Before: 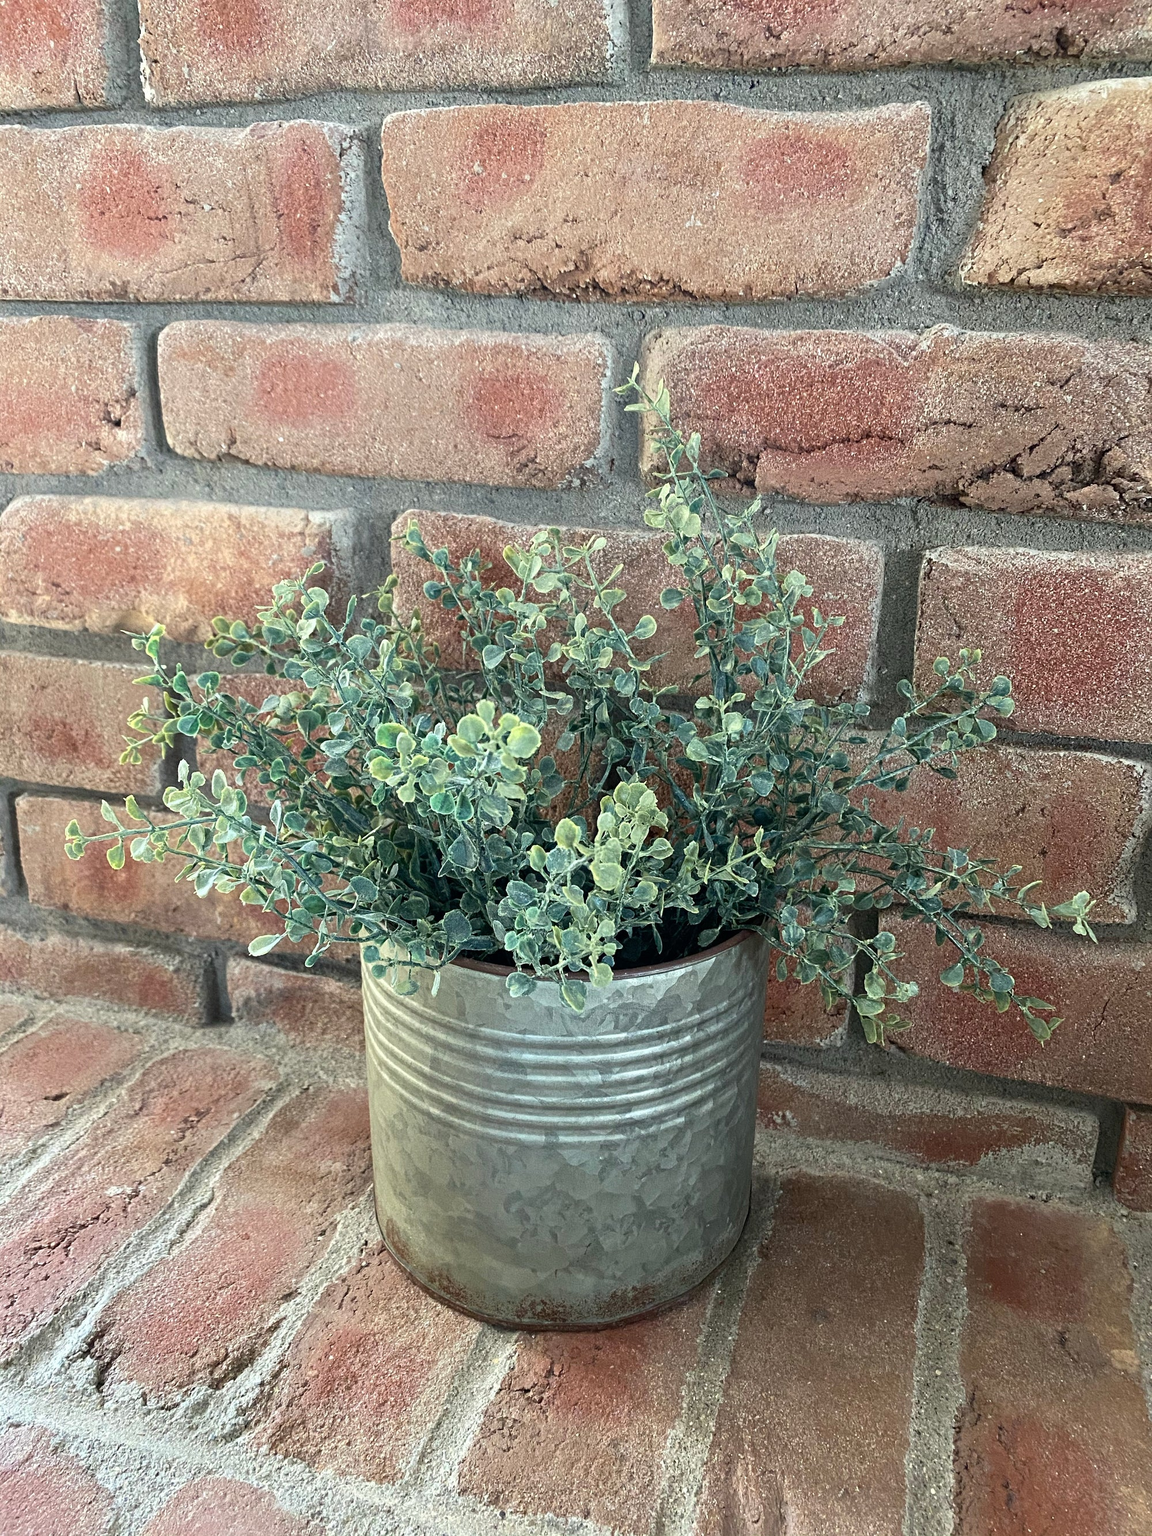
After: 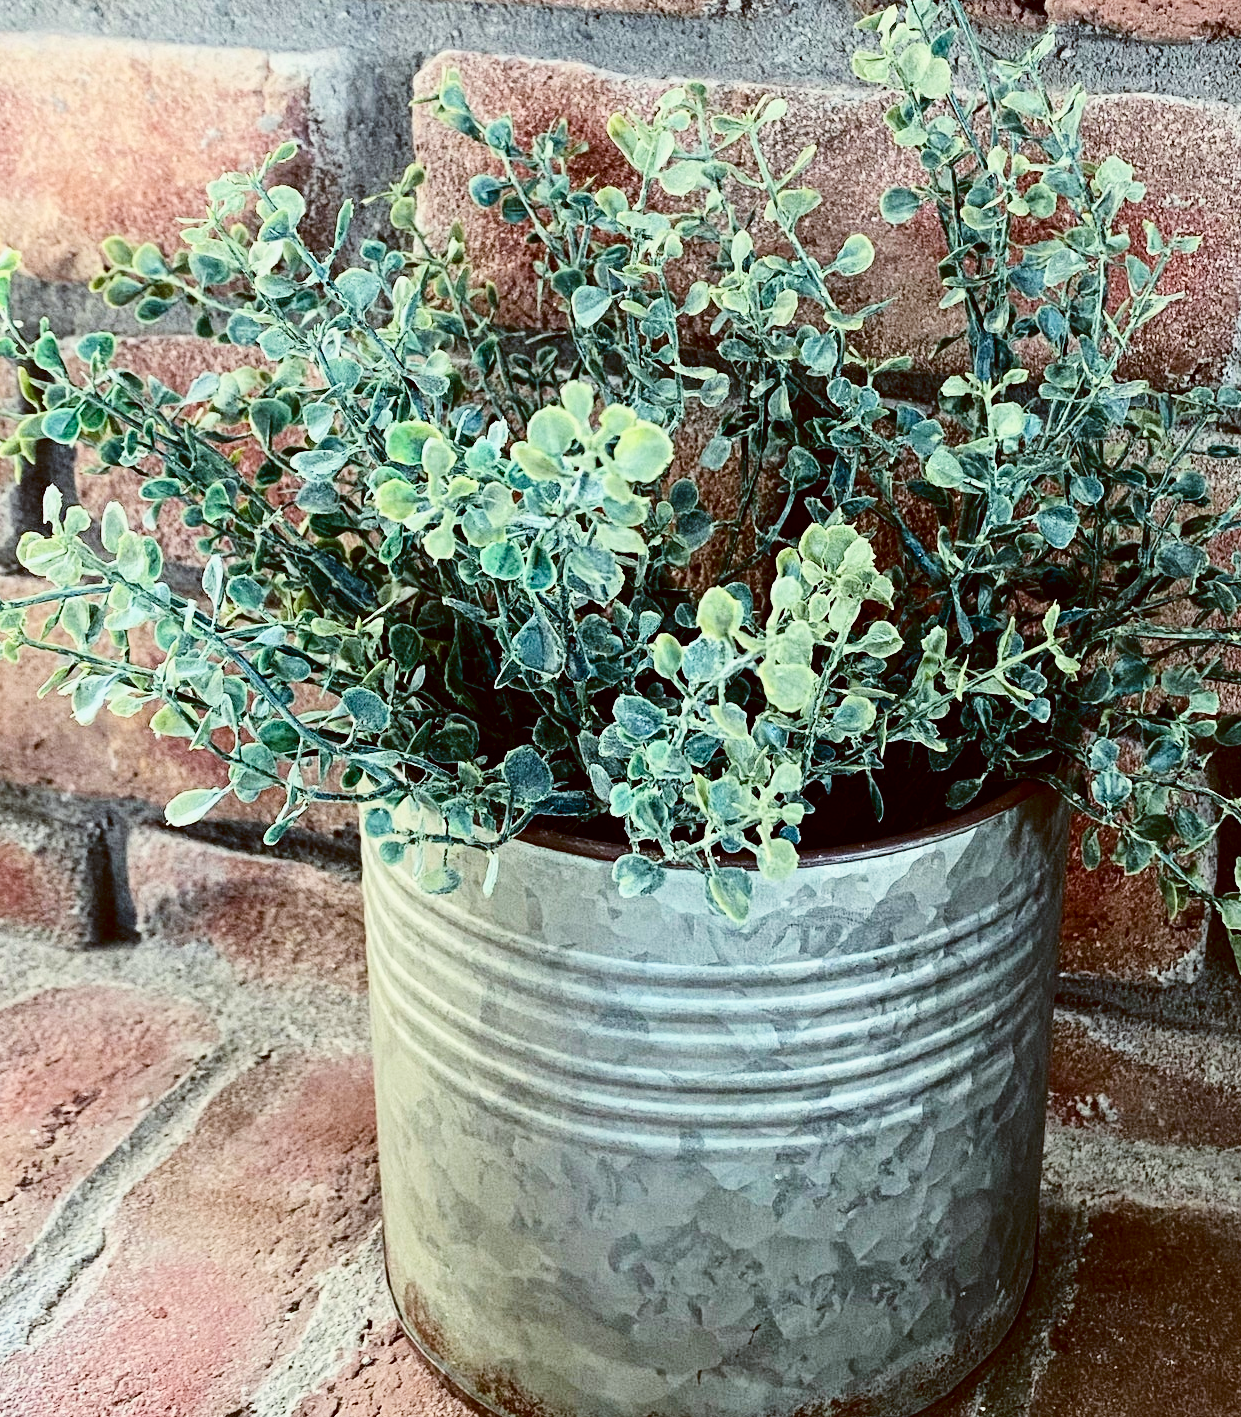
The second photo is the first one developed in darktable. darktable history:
contrast brightness saturation: contrast 0.22, brightness -0.19, saturation 0.24
rotate and perspective: crop left 0, crop top 0
crop: left 13.312%, top 31.28%, right 24.627%, bottom 15.582%
tone equalizer: -8 EV -0.417 EV, -7 EV -0.389 EV, -6 EV -0.333 EV, -5 EV -0.222 EV, -3 EV 0.222 EV, -2 EV 0.333 EV, -1 EV 0.389 EV, +0 EV 0.417 EV, edges refinement/feathering 500, mask exposure compensation -1.57 EV, preserve details no
color balance: lift [1, 1.015, 1.004, 0.985], gamma [1, 0.958, 0.971, 1.042], gain [1, 0.956, 0.977, 1.044]
filmic rgb: black relative exposure -7.65 EV, white relative exposure 4.56 EV, hardness 3.61
exposure: exposure 0.6 EV, compensate highlight preservation false
local contrast: mode bilateral grid, contrast 15, coarseness 36, detail 105%, midtone range 0.2
